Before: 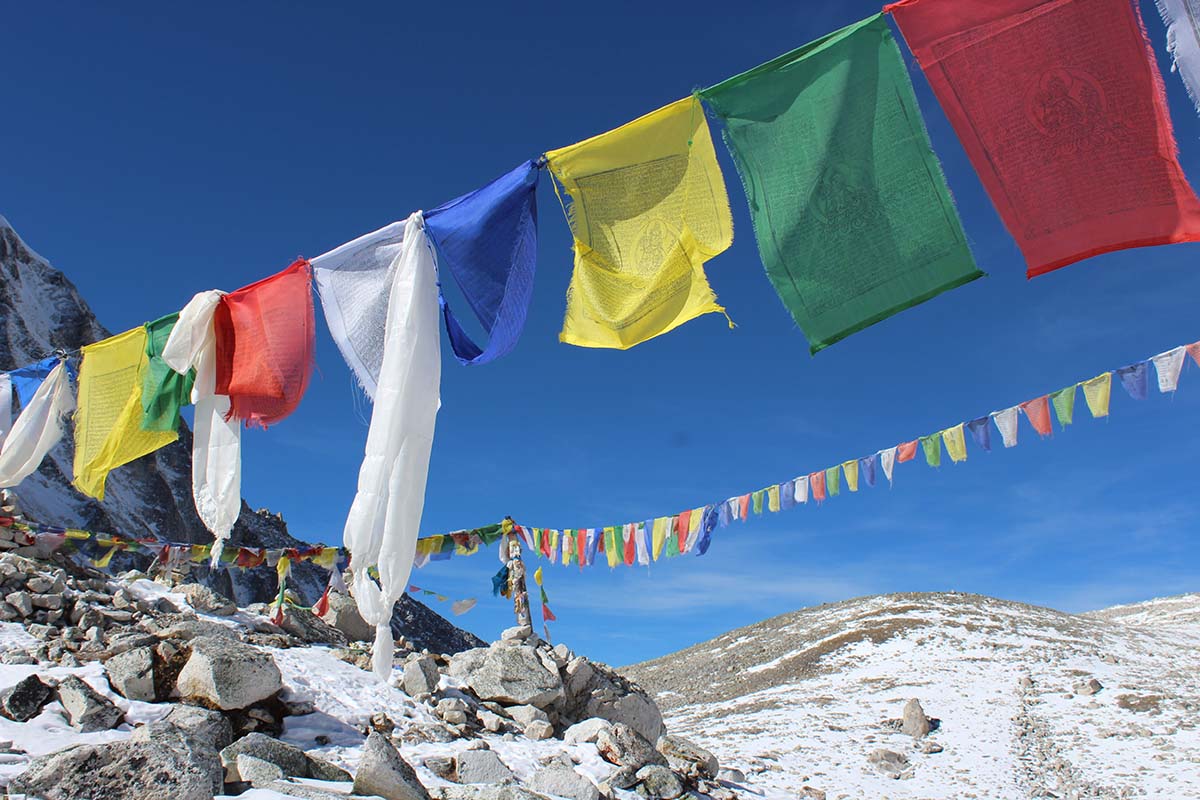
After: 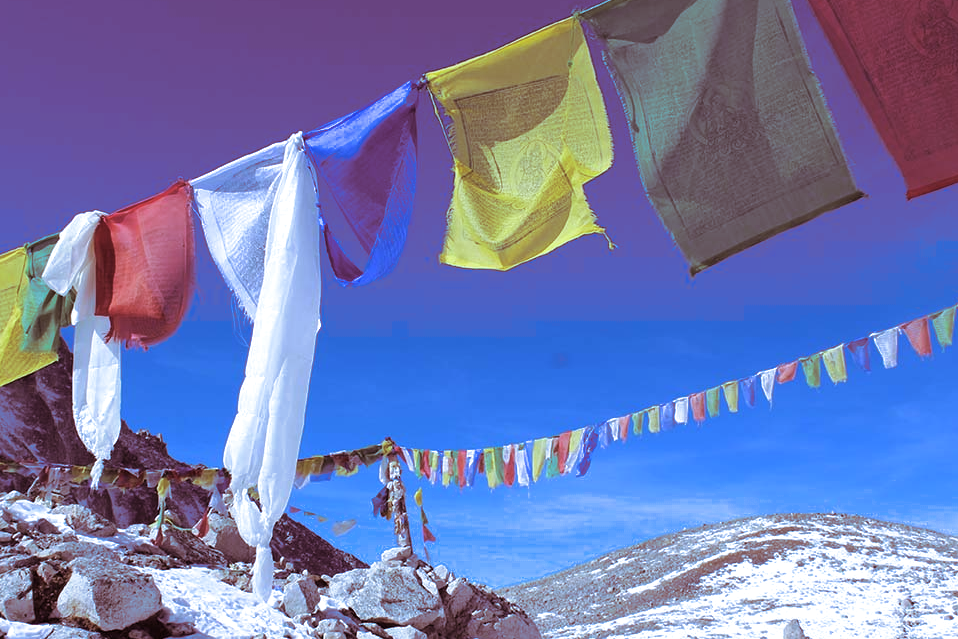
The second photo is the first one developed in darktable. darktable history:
crop and rotate: left 10.071%, top 10.071%, right 10.02%, bottom 10.02%
white balance: red 0.871, blue 1.249
split-toning: shadows › hue 360°
